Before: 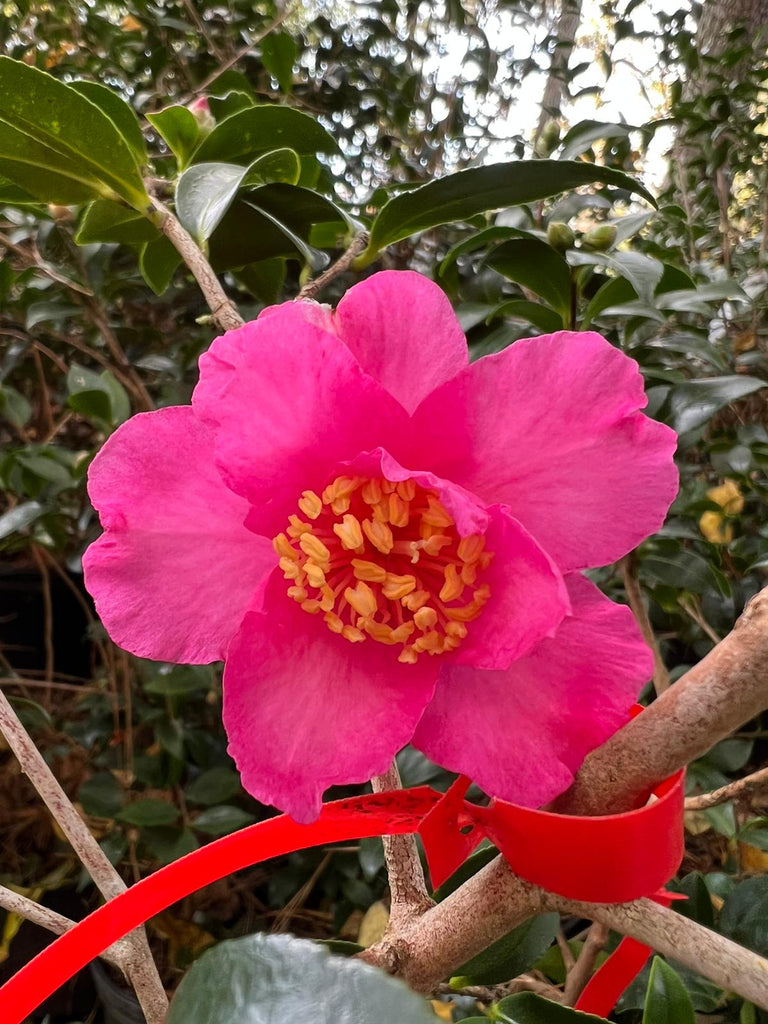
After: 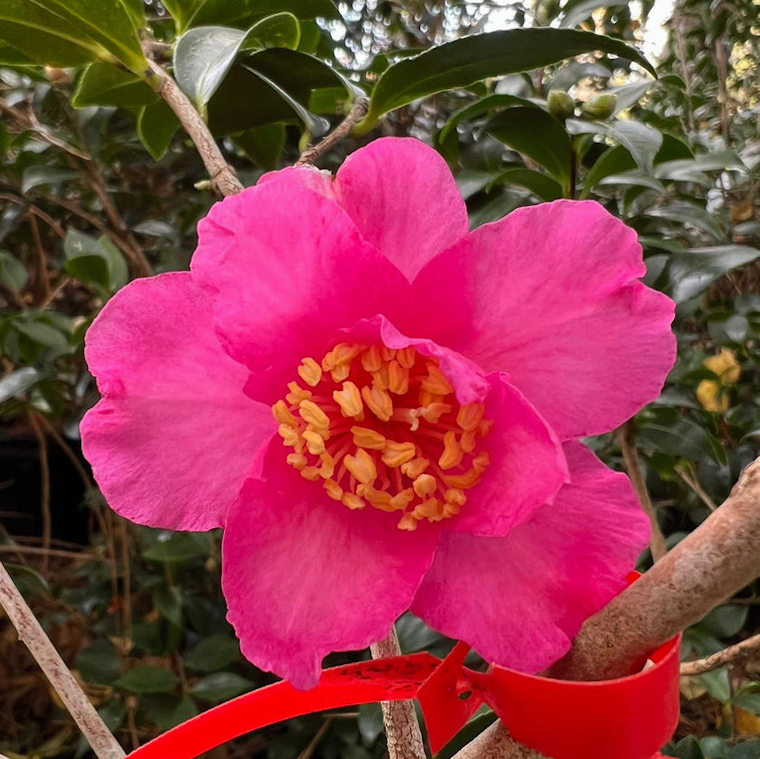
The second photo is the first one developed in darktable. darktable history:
crop and rotate: top 12.5%, bottom 12.5%
rotate and perspective: rotation 0.174°, lens shift (vertical) 0.013, lens shift (horizontal) 0.019, shear 0.001, automatic cropping original format, crop left 0.007, crop right 0.991, crop top 0.016, crop bottom 0.997
fill light: on, module defaults
exposure: exposure -0.041 EV, compensate highlight preservation false
